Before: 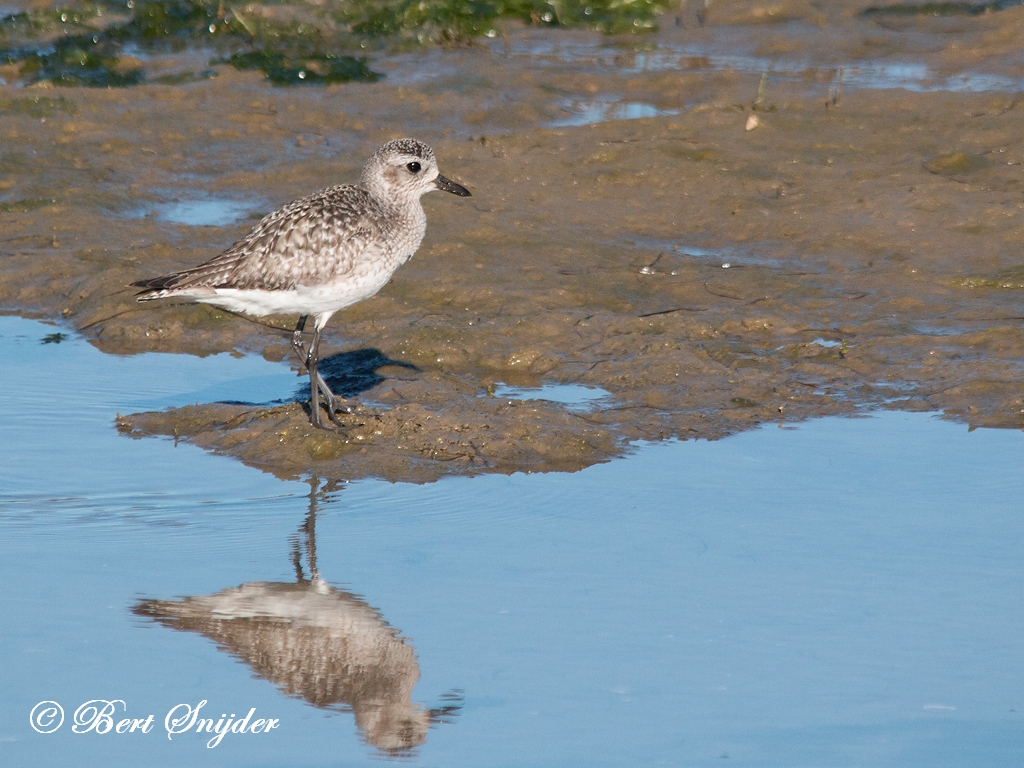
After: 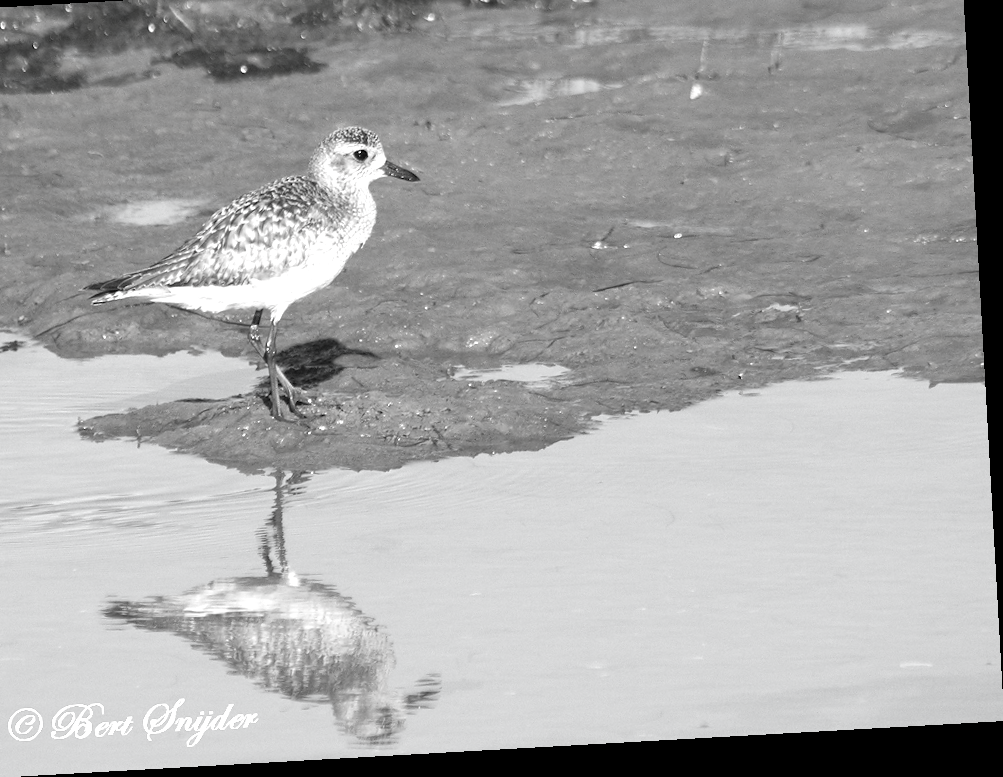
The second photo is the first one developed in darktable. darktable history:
crop and rotate: angle 3.23°, left 5.868%, top 5.677%
exposure: exposure 0.497 EV, compensate exposure bias true, compensate highlight preservation false
contrast brightness saturation: saturation -0.984
